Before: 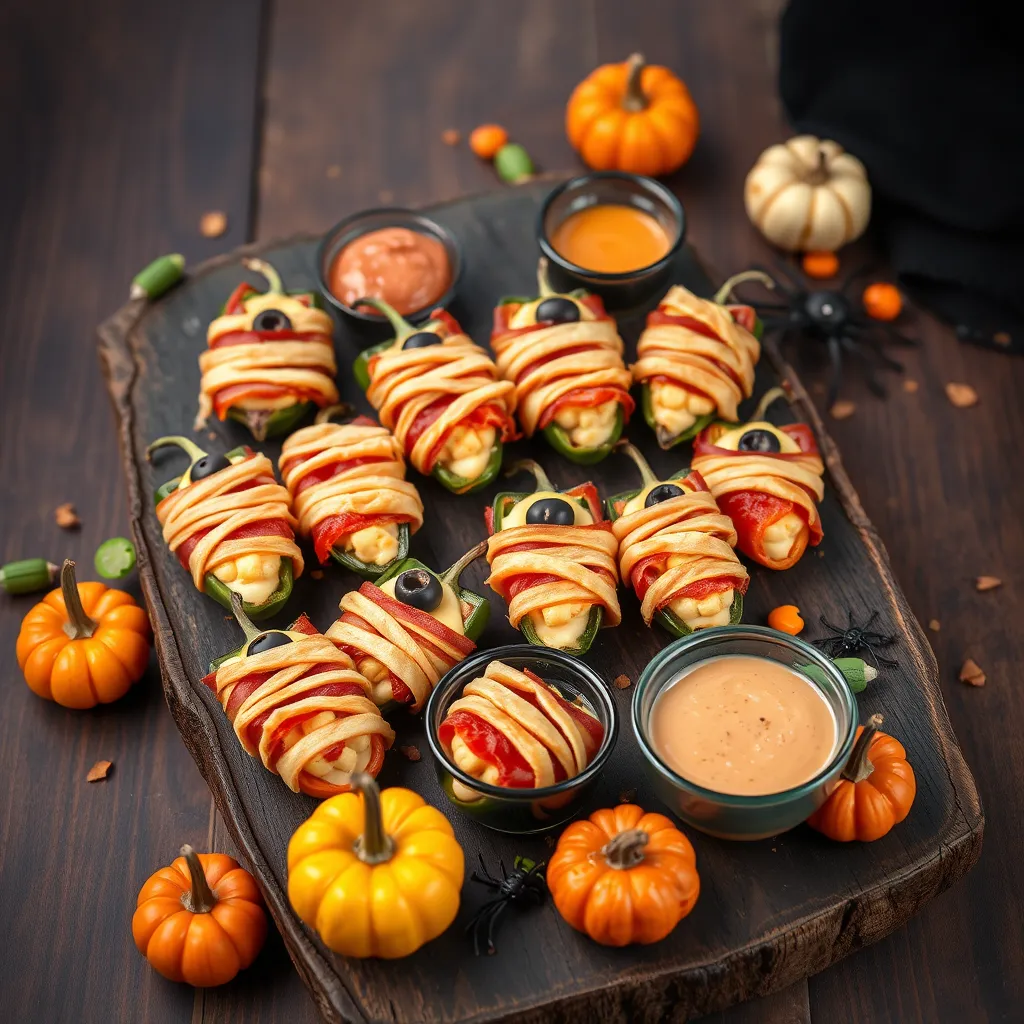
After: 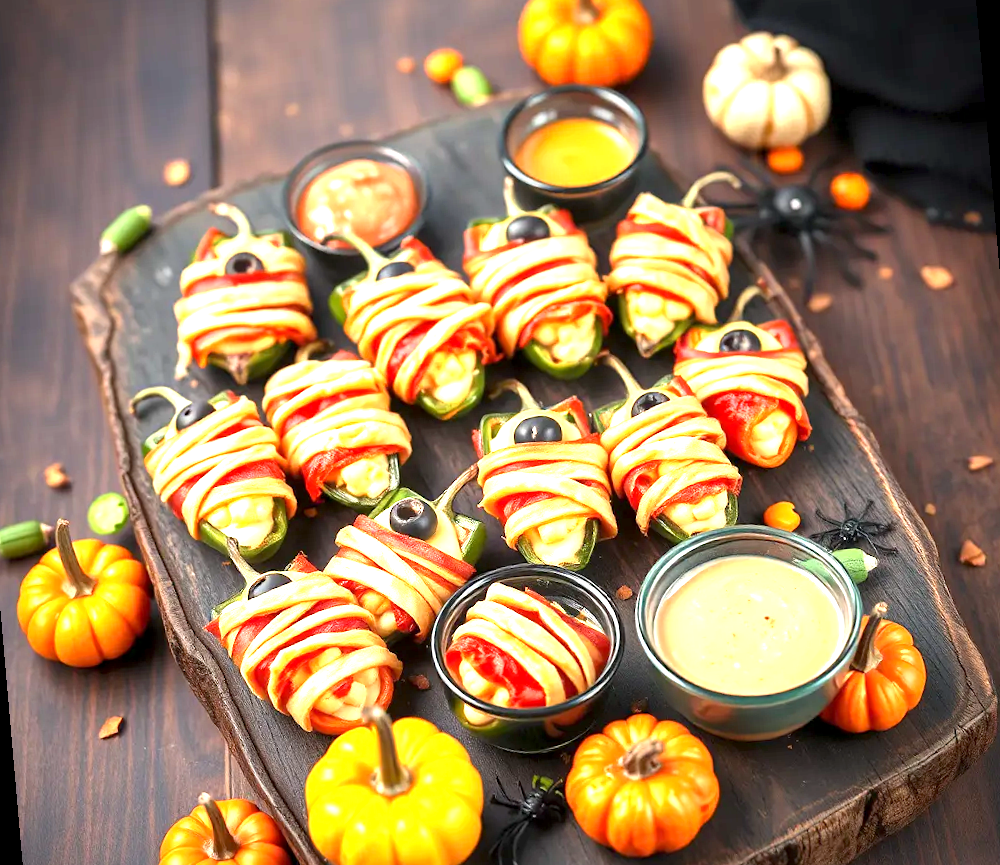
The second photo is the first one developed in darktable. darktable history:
rotate and perspective: rotation -5°, crop left 0.05, crop right 0.952, crop top 0.11, crop bottom 0.89
exposure: black level correction 0.001, exposure 1.719 EV, compensate exposure bias true, compensate highlight preservation false
